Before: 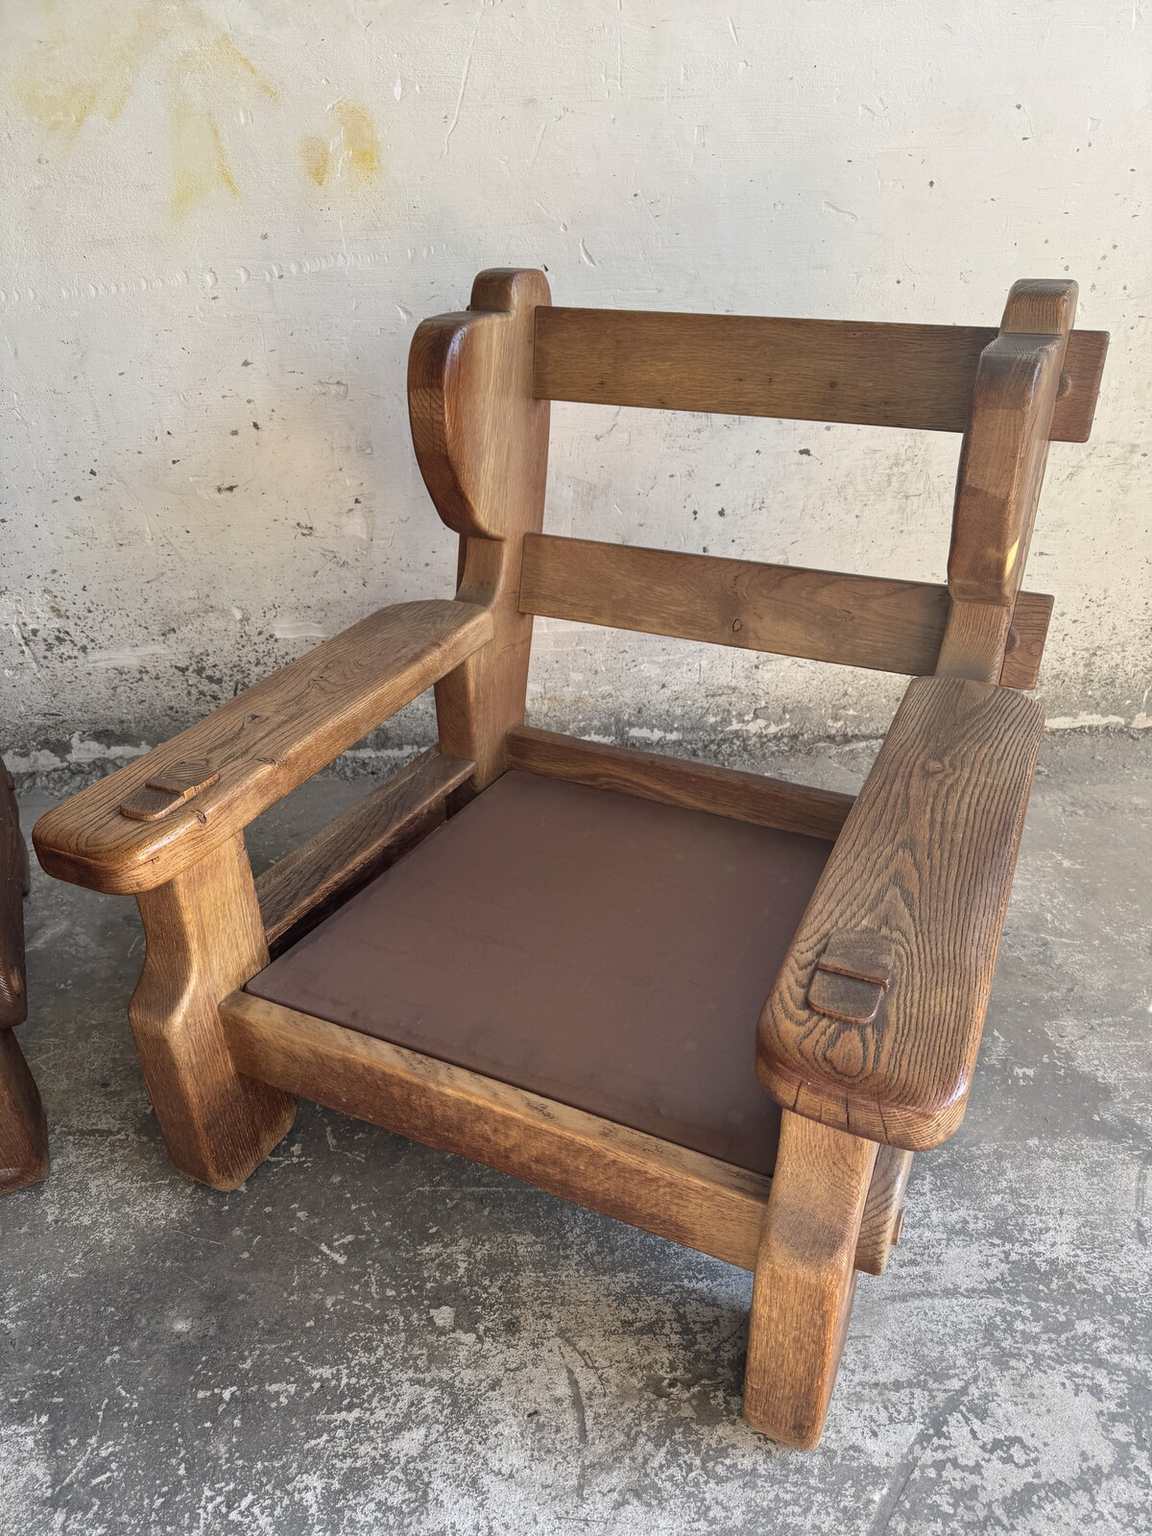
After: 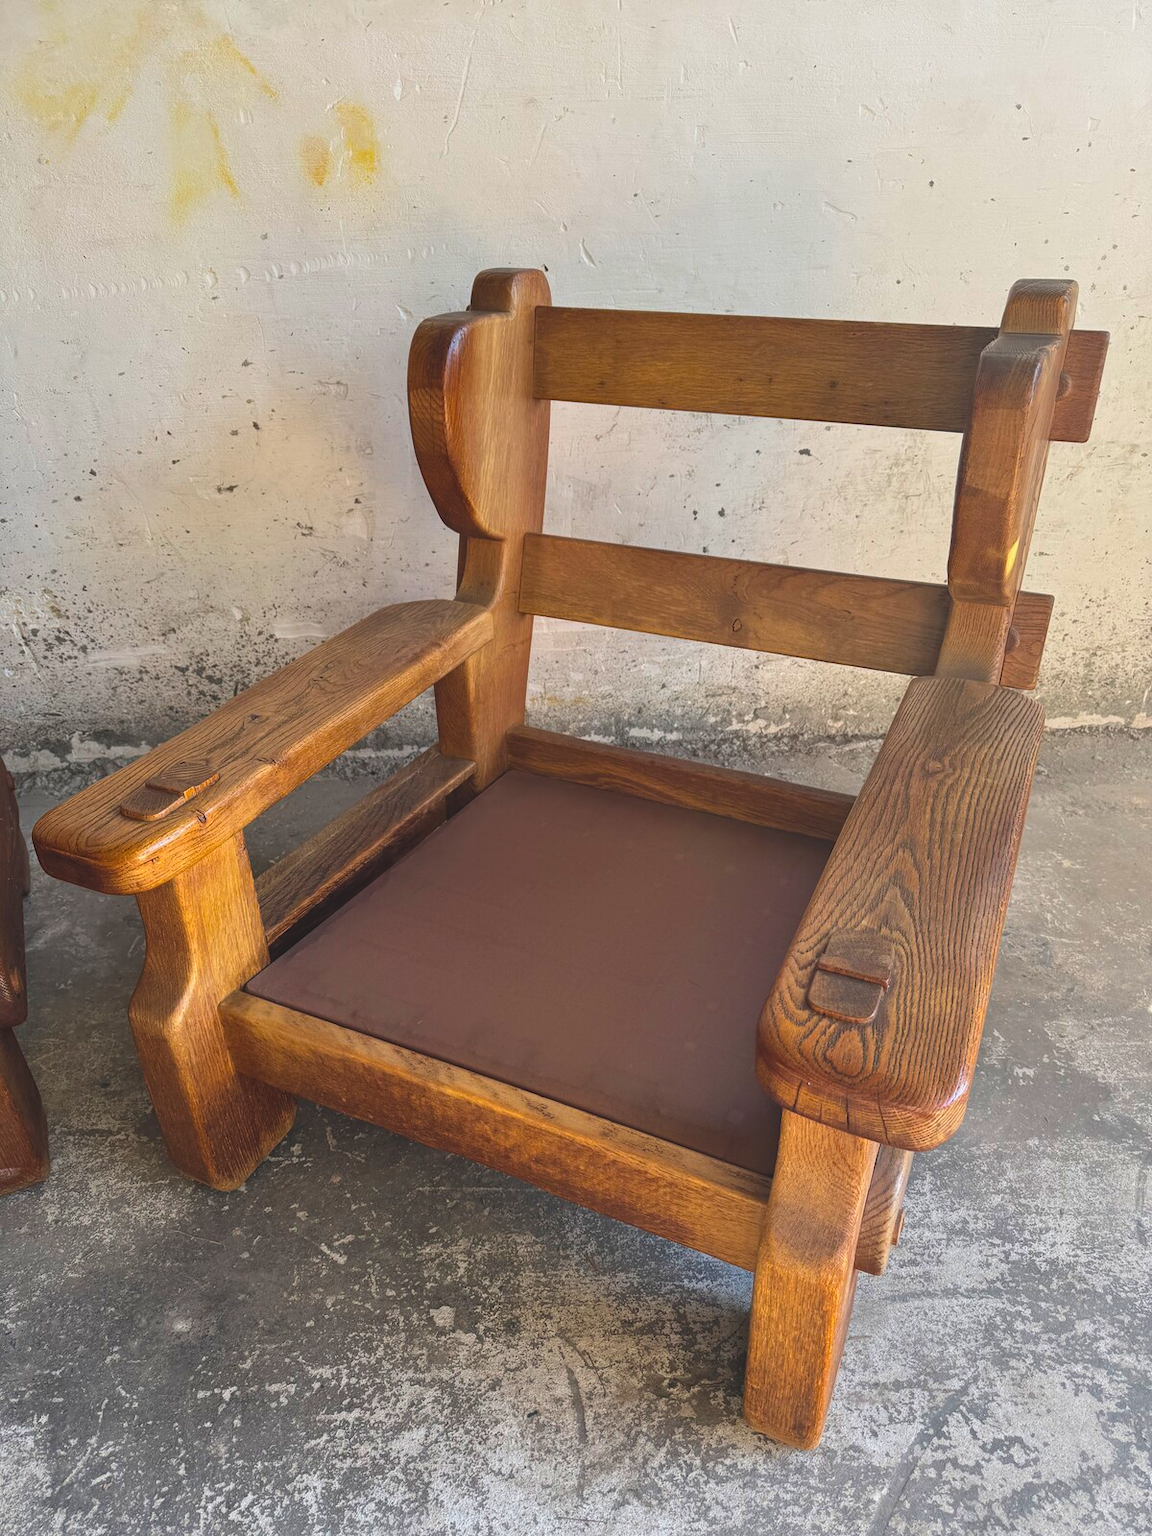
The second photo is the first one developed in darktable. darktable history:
color balance rgb: shadows lift › luminance -10.332%, perceptual saturation grading › global saturation 3.212%, global vibrance 50.806%
exposure: black level correction -0.015, exposure -0.138 EV, compensate highlight preservation false
